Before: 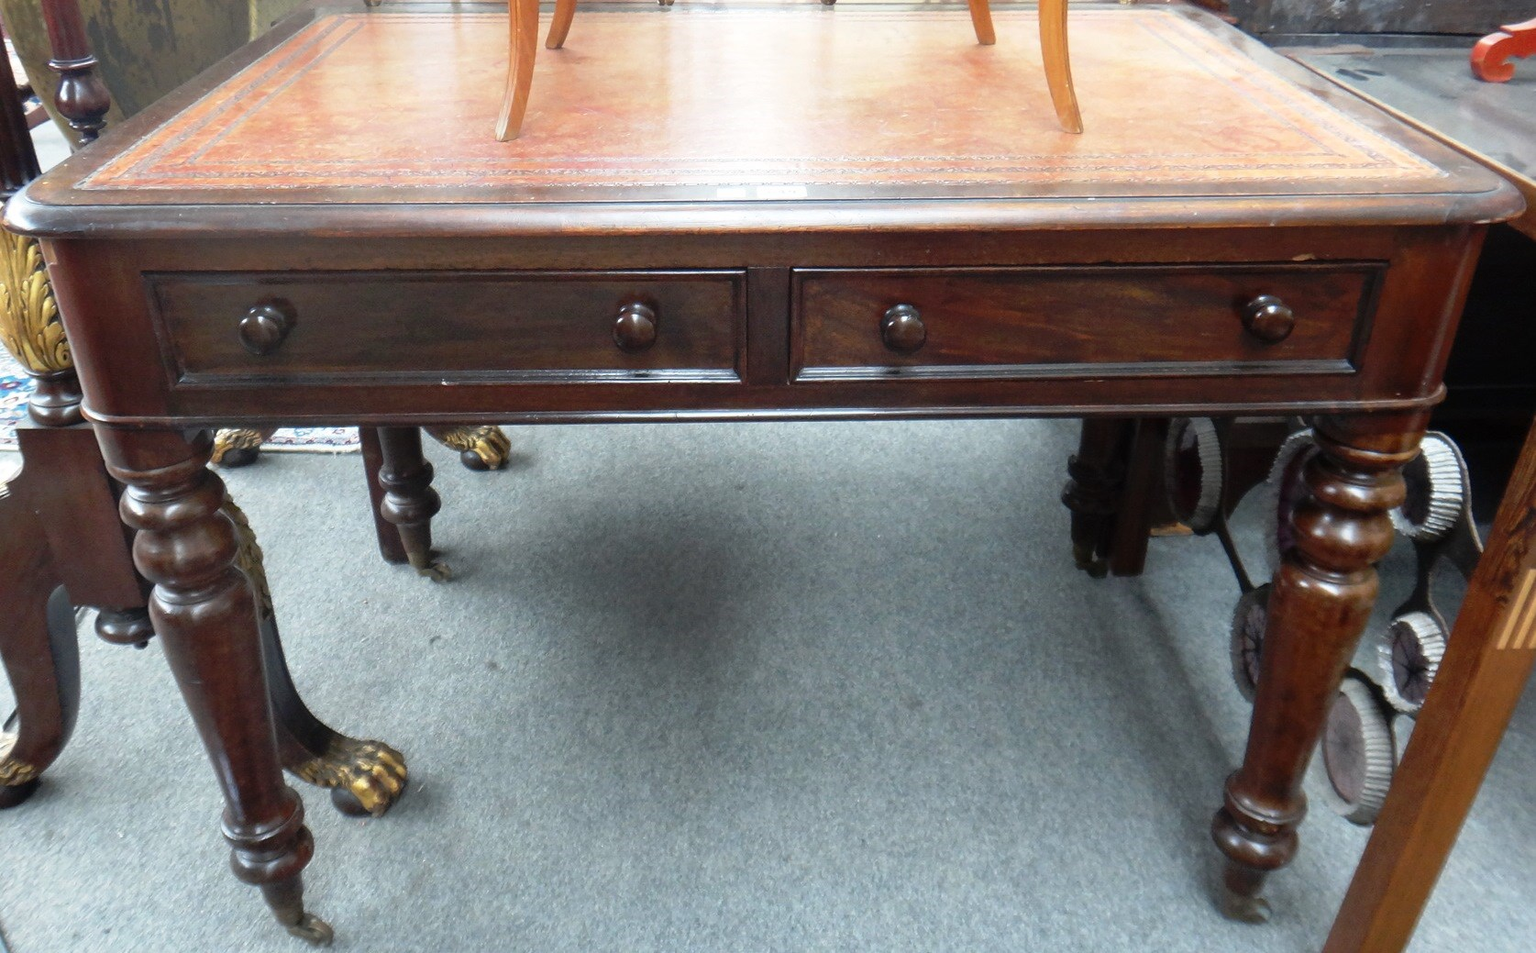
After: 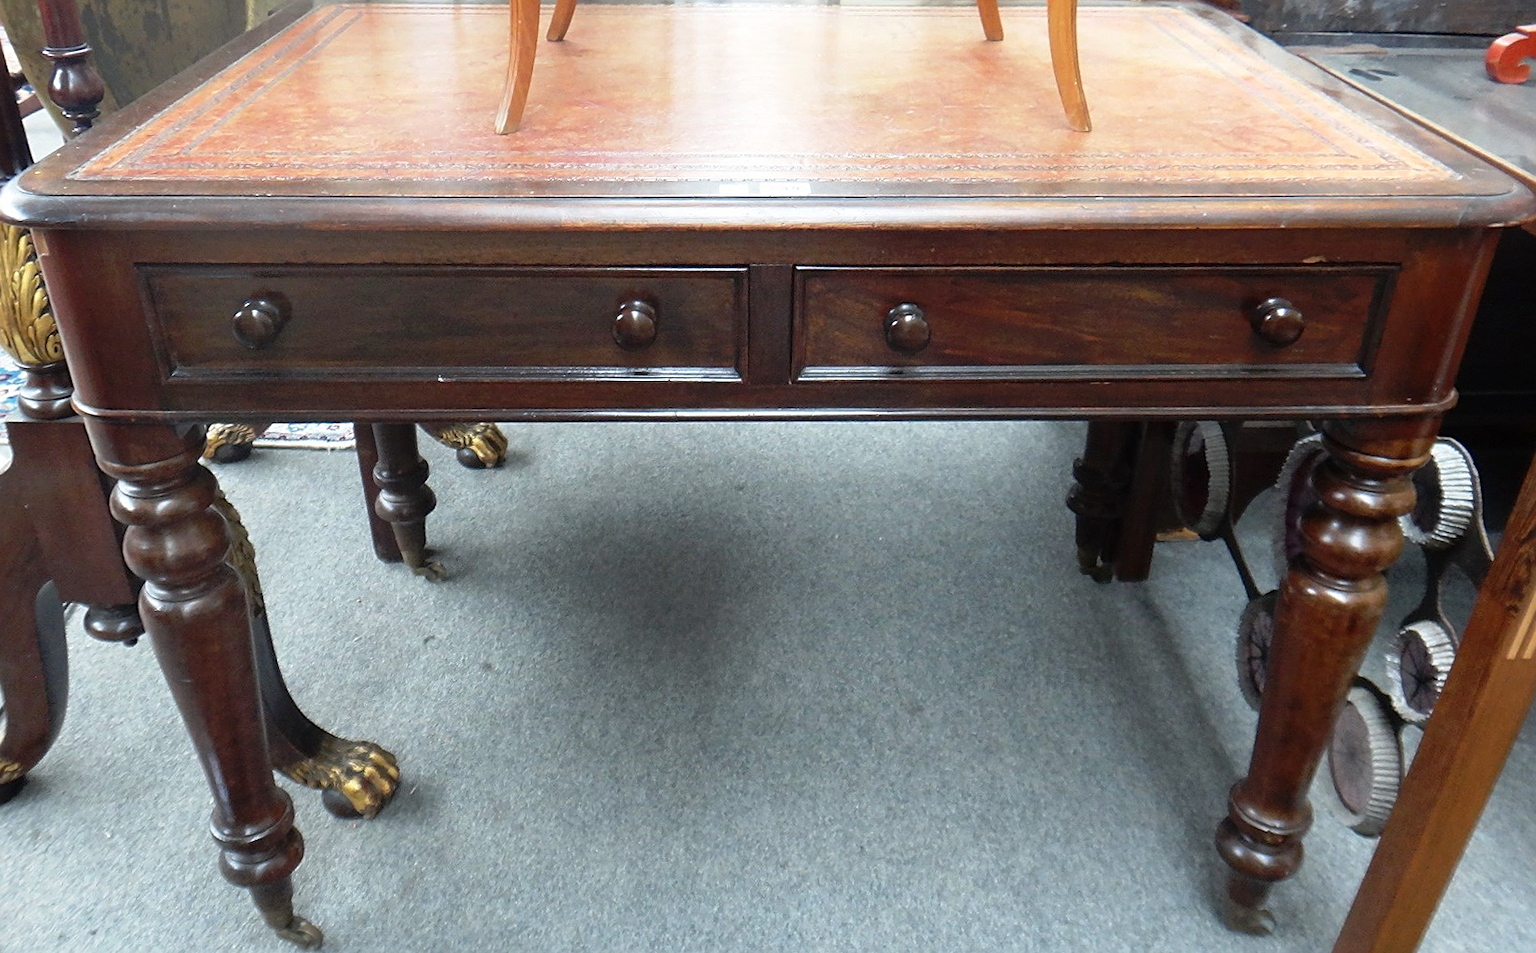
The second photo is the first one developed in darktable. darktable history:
crop and rotate: angle -0.519°
sharpen: on, module defaults
